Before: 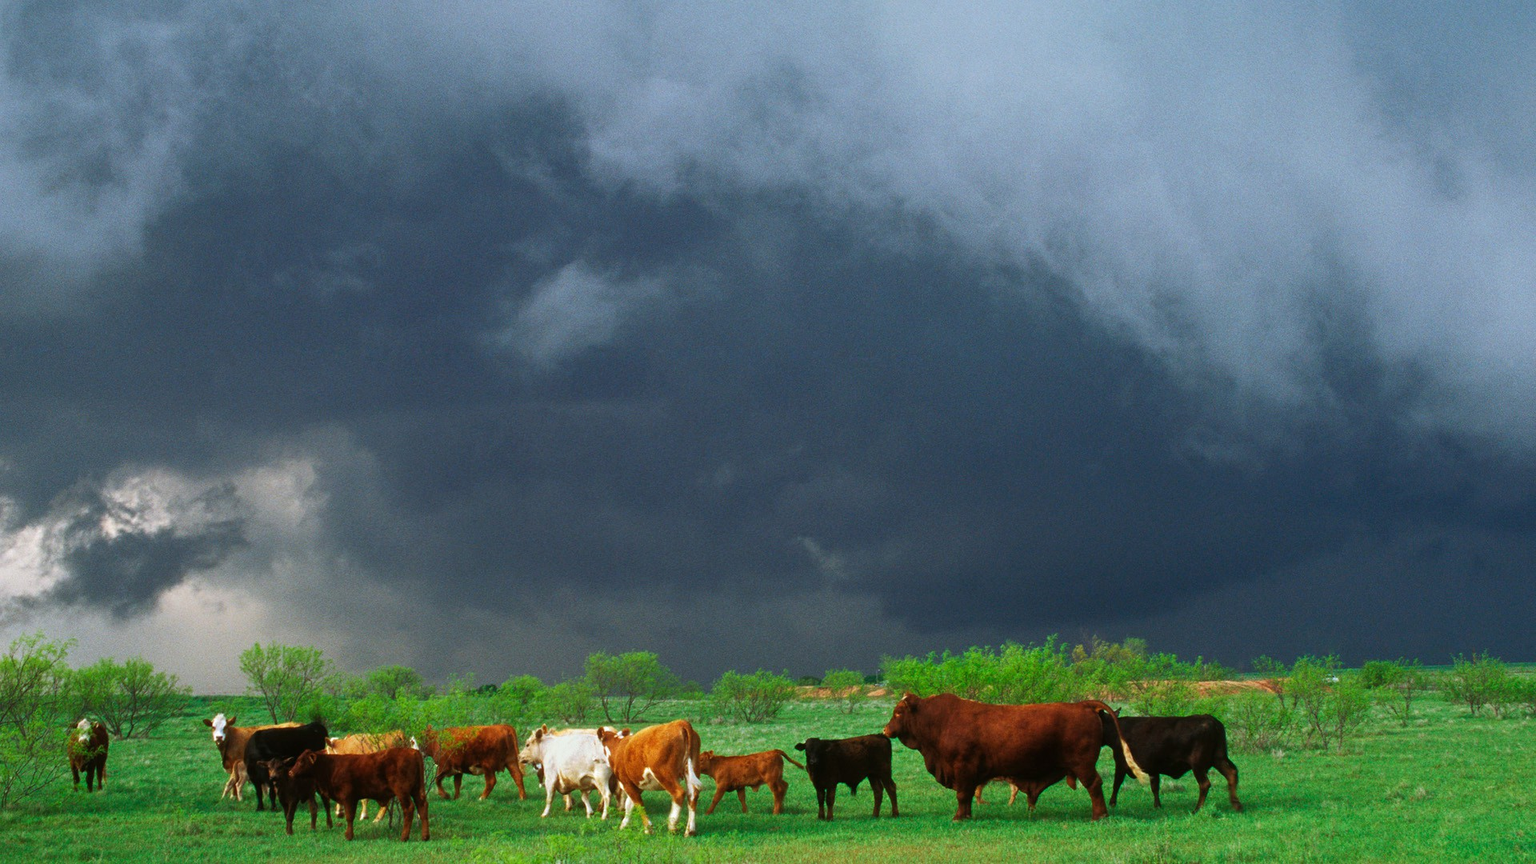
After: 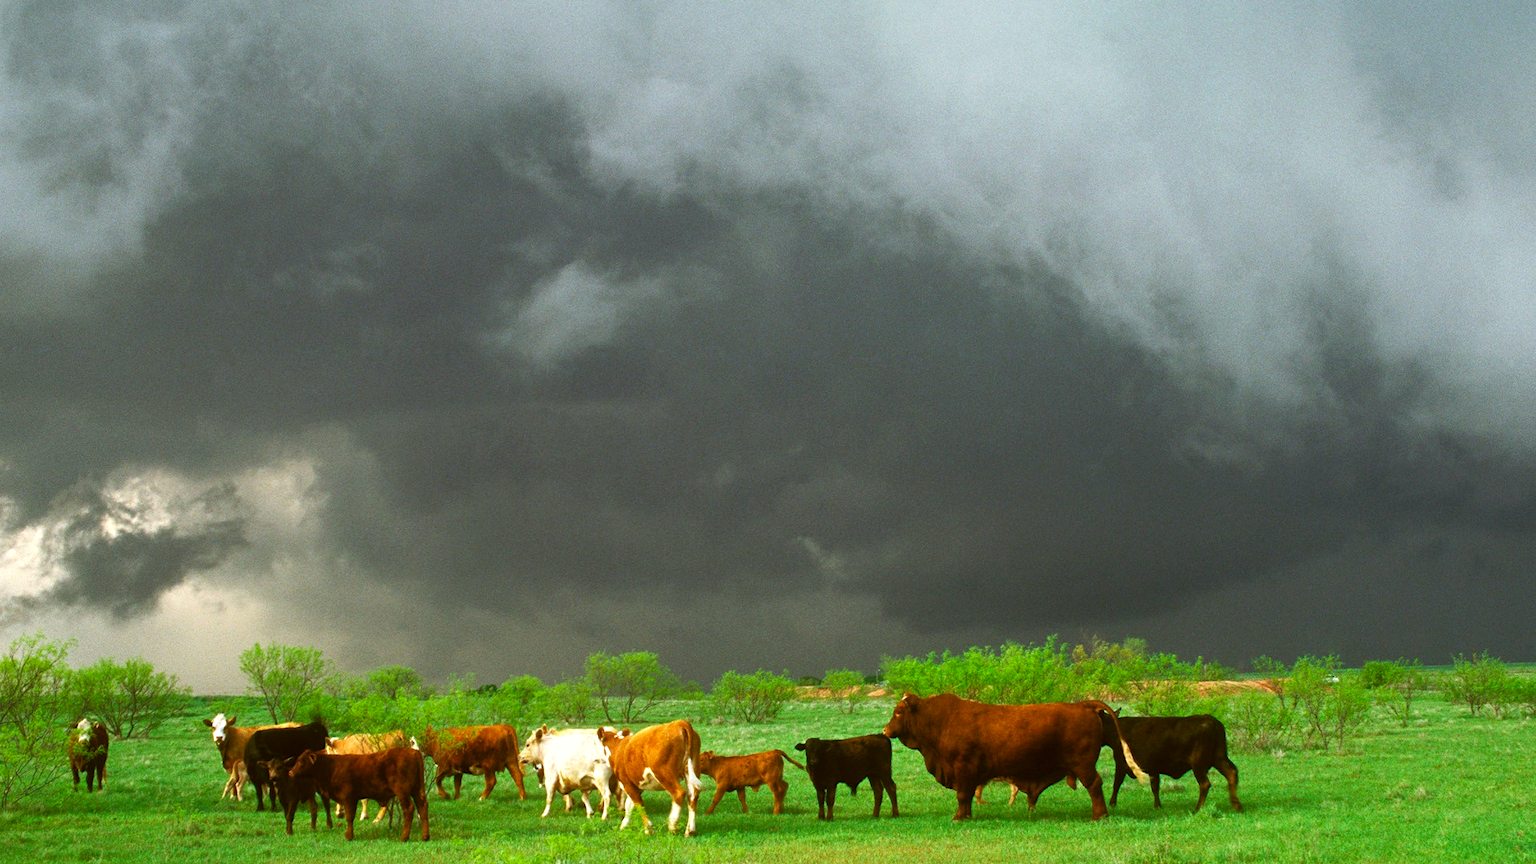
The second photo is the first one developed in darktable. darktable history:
contrast brightness saturation: saturation -0.07
exposure: black level correction 0, exposure 0.498 EV, compensate exposure bias true, compensate highlight preservation false
color correction: highlights a* -1.37, highlights b* 10.46, shadows a* 0.736, shadows b* 19.7
